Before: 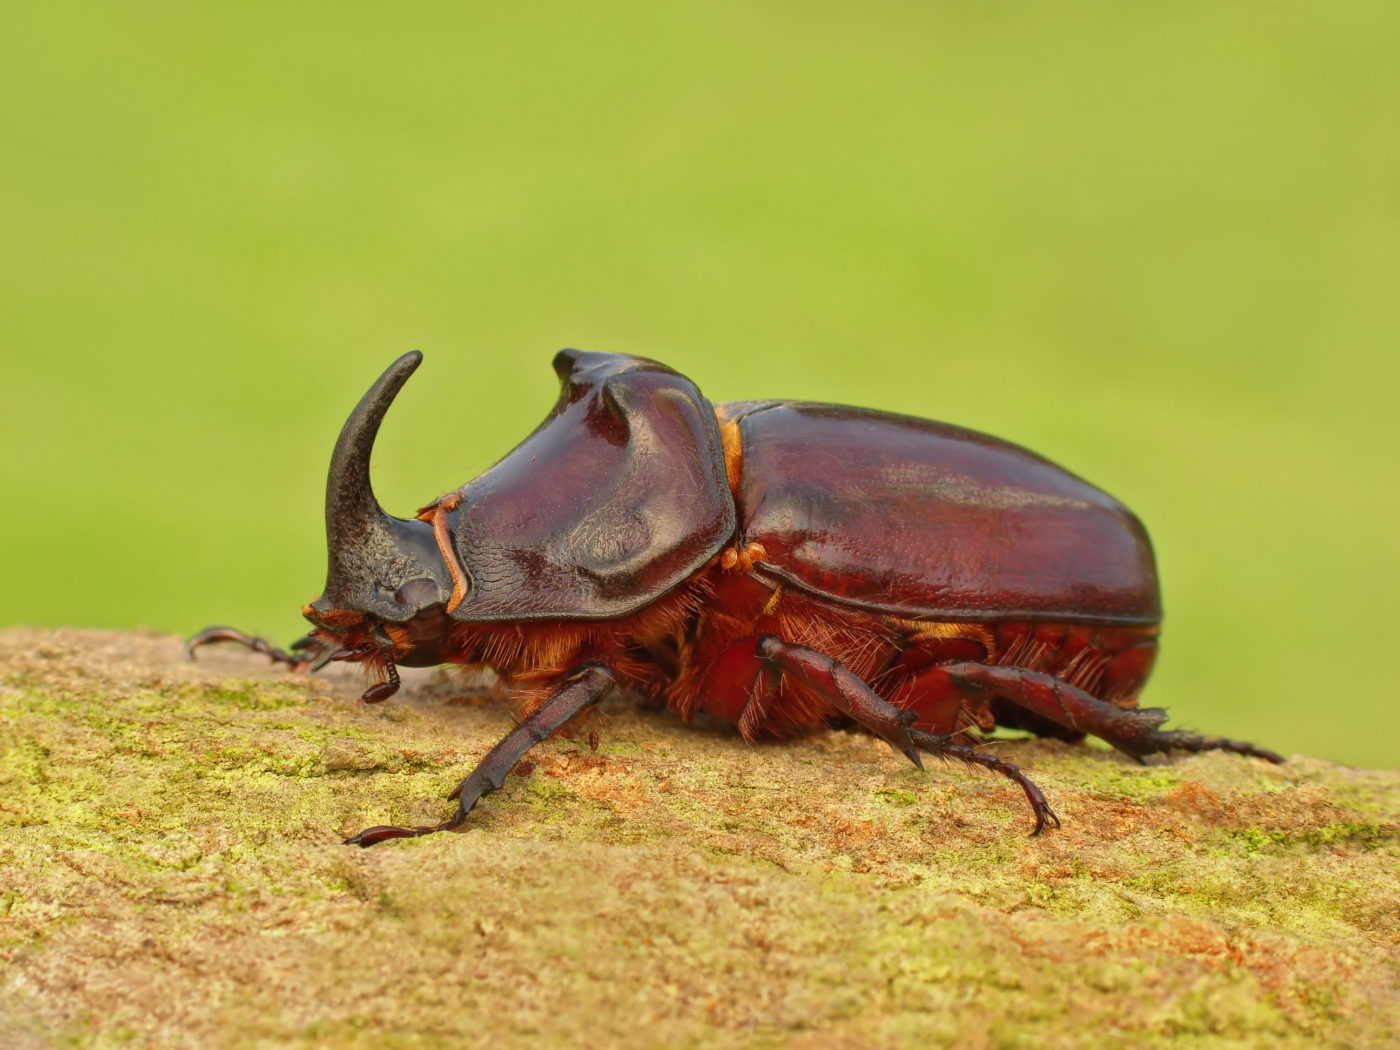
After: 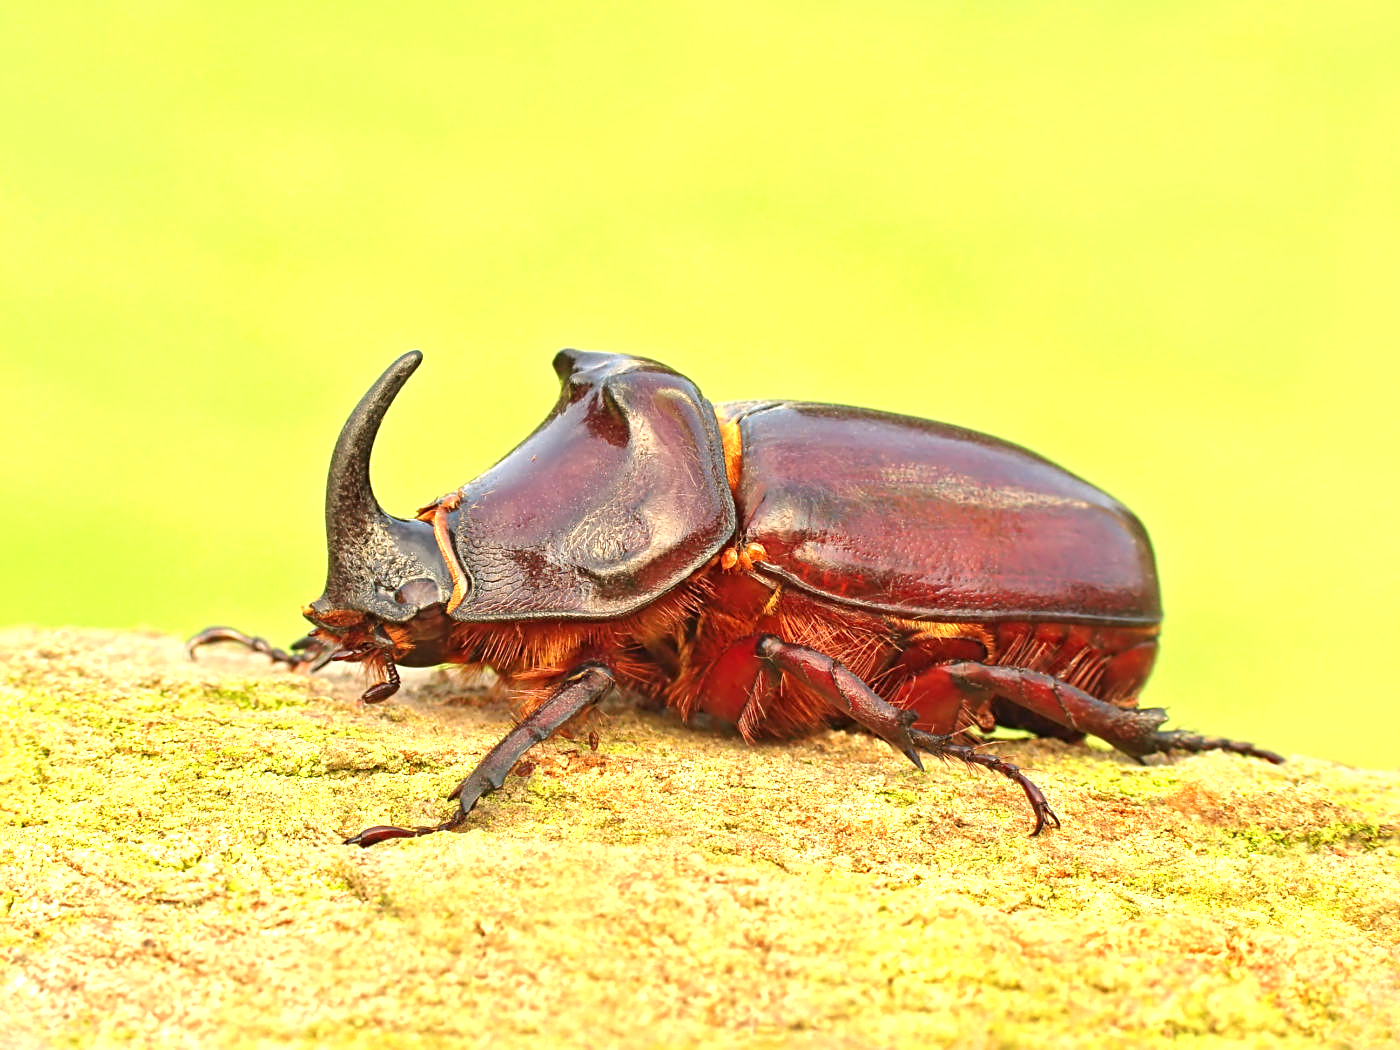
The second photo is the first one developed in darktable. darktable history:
exposure: black level correction 0, exposure 1.2 EV, compensate exposure bias true, compensate highlight preservation false
sharpen: radius 3.119
